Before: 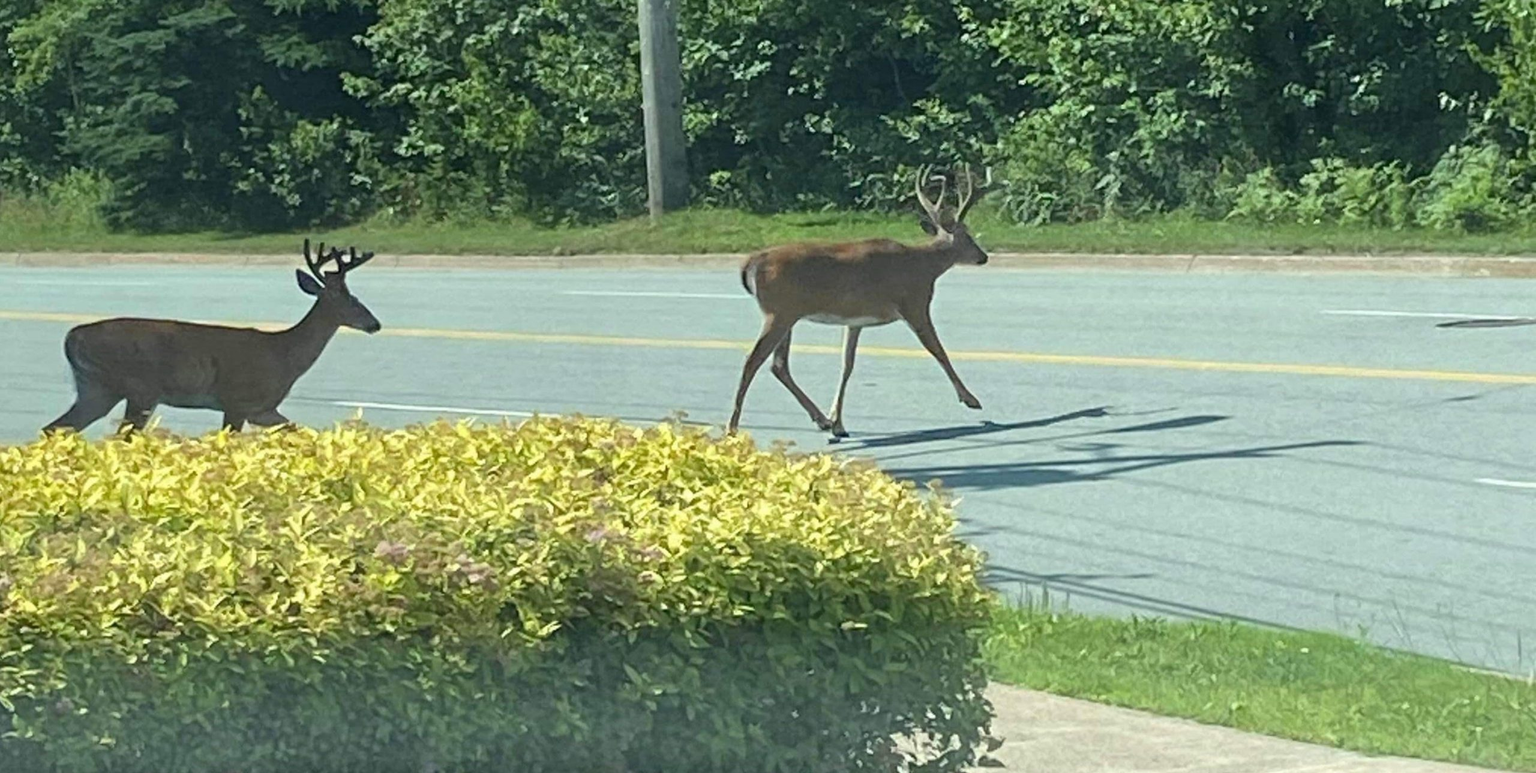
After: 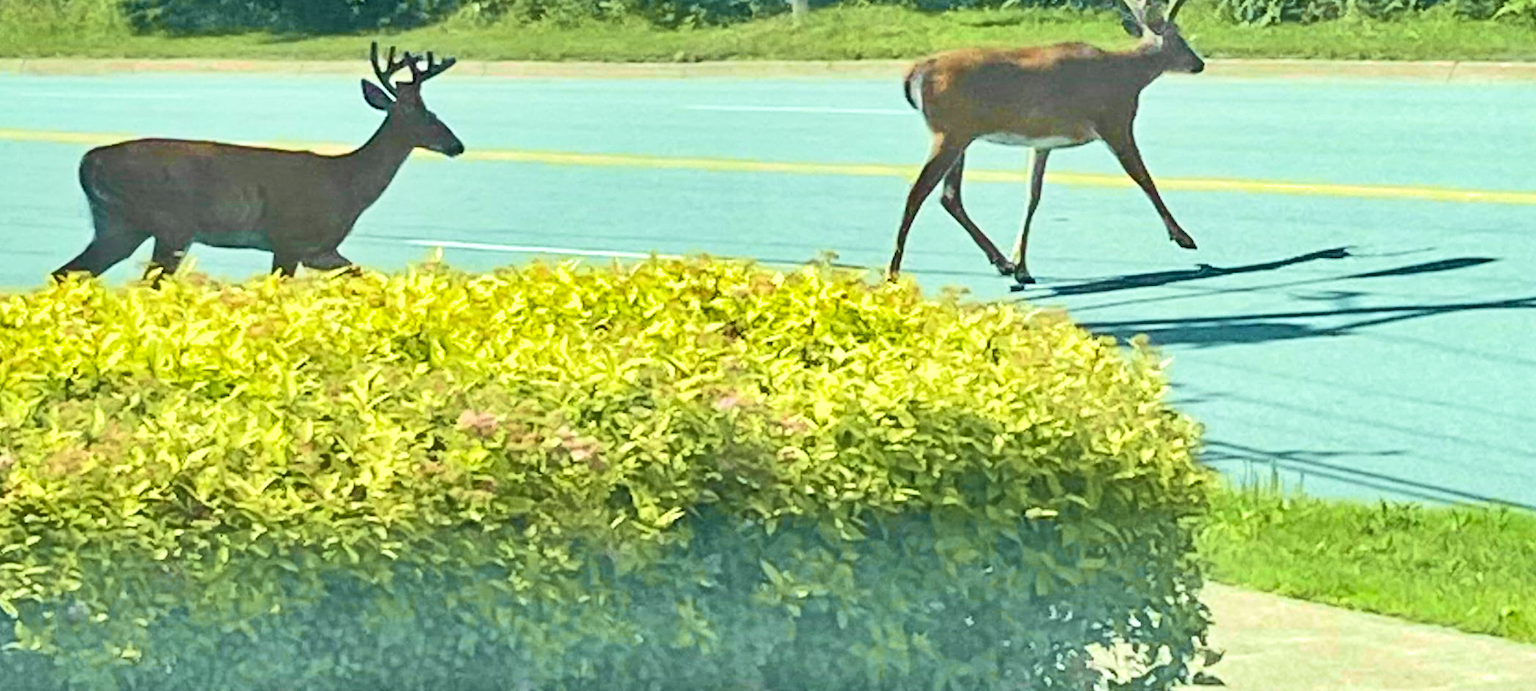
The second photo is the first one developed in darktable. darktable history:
exposure: black level correction 0, exposure 0.499 EV, compensate highlight preservation false
crop: top 26.504%, right 17.938%
velvia: on, module defaults
tone curve: curves: ch0 [(0, 0.005) (0.103, 0.097) (0.18, 0.22) (0.4, 0.485) (0.5, 0.612) (0.668, 0.787) (0.823, 0.894) (1, 0.971)]; ch1 [(0, 0) (0.172, 0.123) (0.324, 0.253) (0.396, 0.388) (0.478, 0.461) (0.499, 0.498) (0.522, 0.528) (0.618, 0.649) (0.753, 0.821) (1, 1)]; ch2 [(0, 0) (0.411, 0.424) (0.496, 0.501) (0.515, 0.514) (0.555, 0.585) (0.641, 0.69) (1, 1)], color space Lab, independent channels, preserve colors none
shadows and highlights: soften with gaussian
